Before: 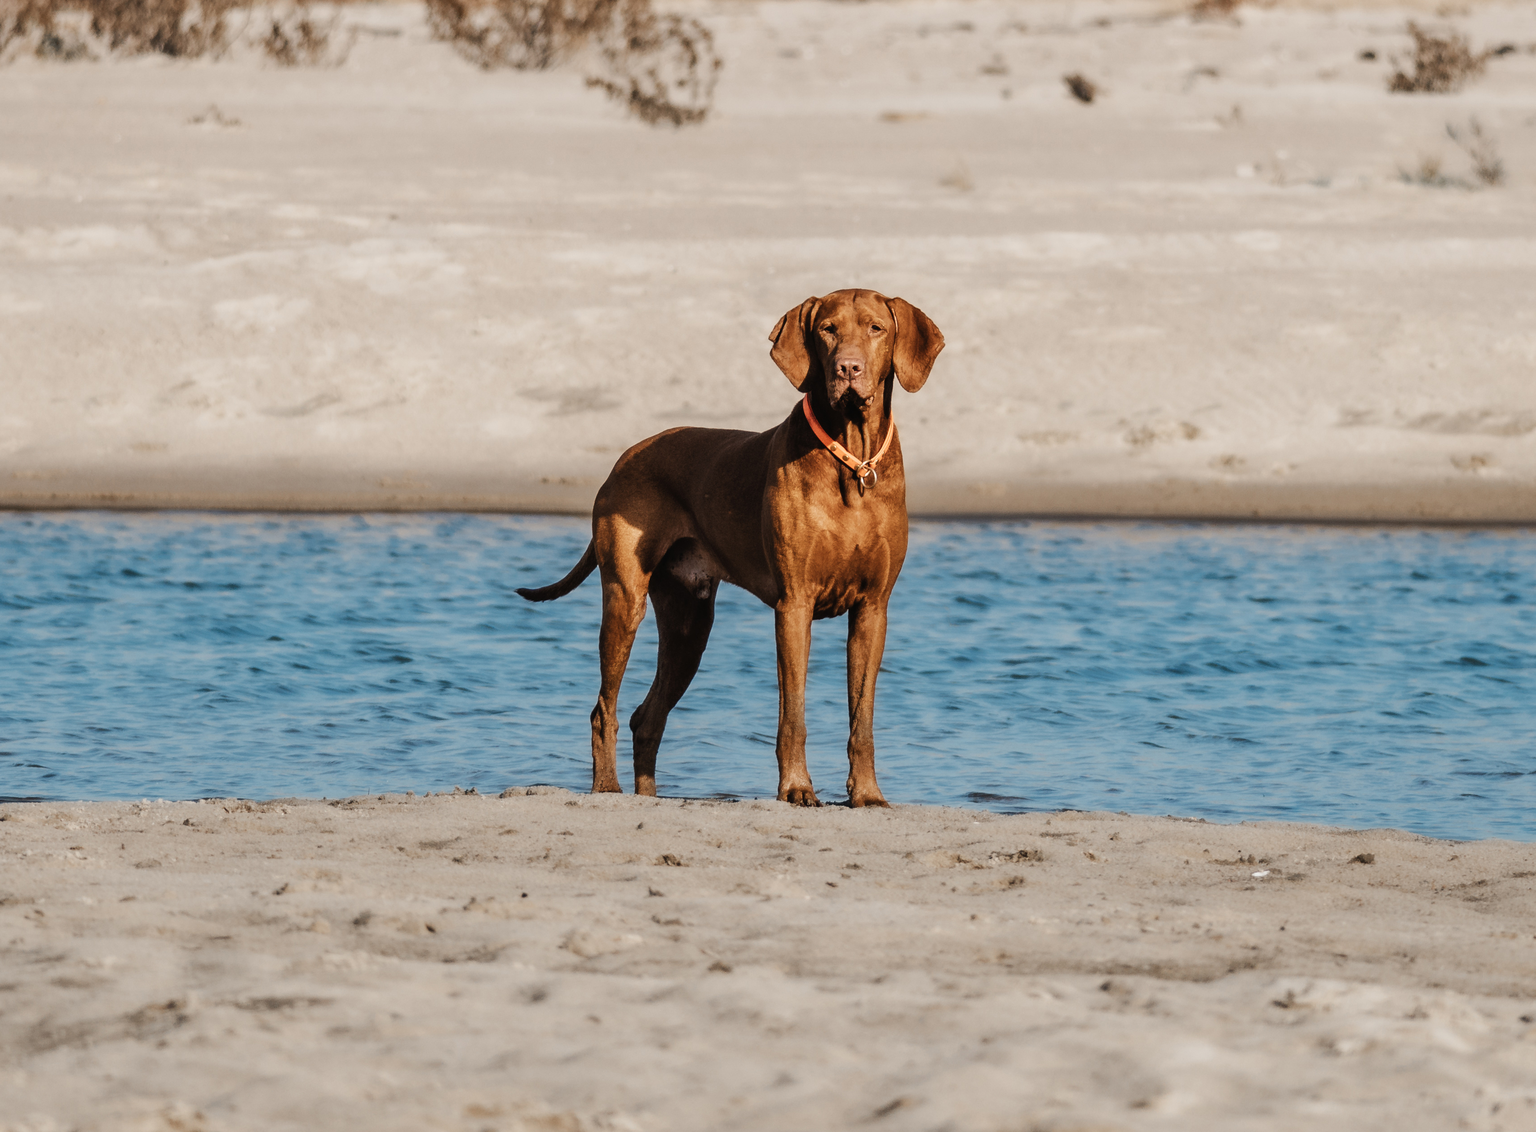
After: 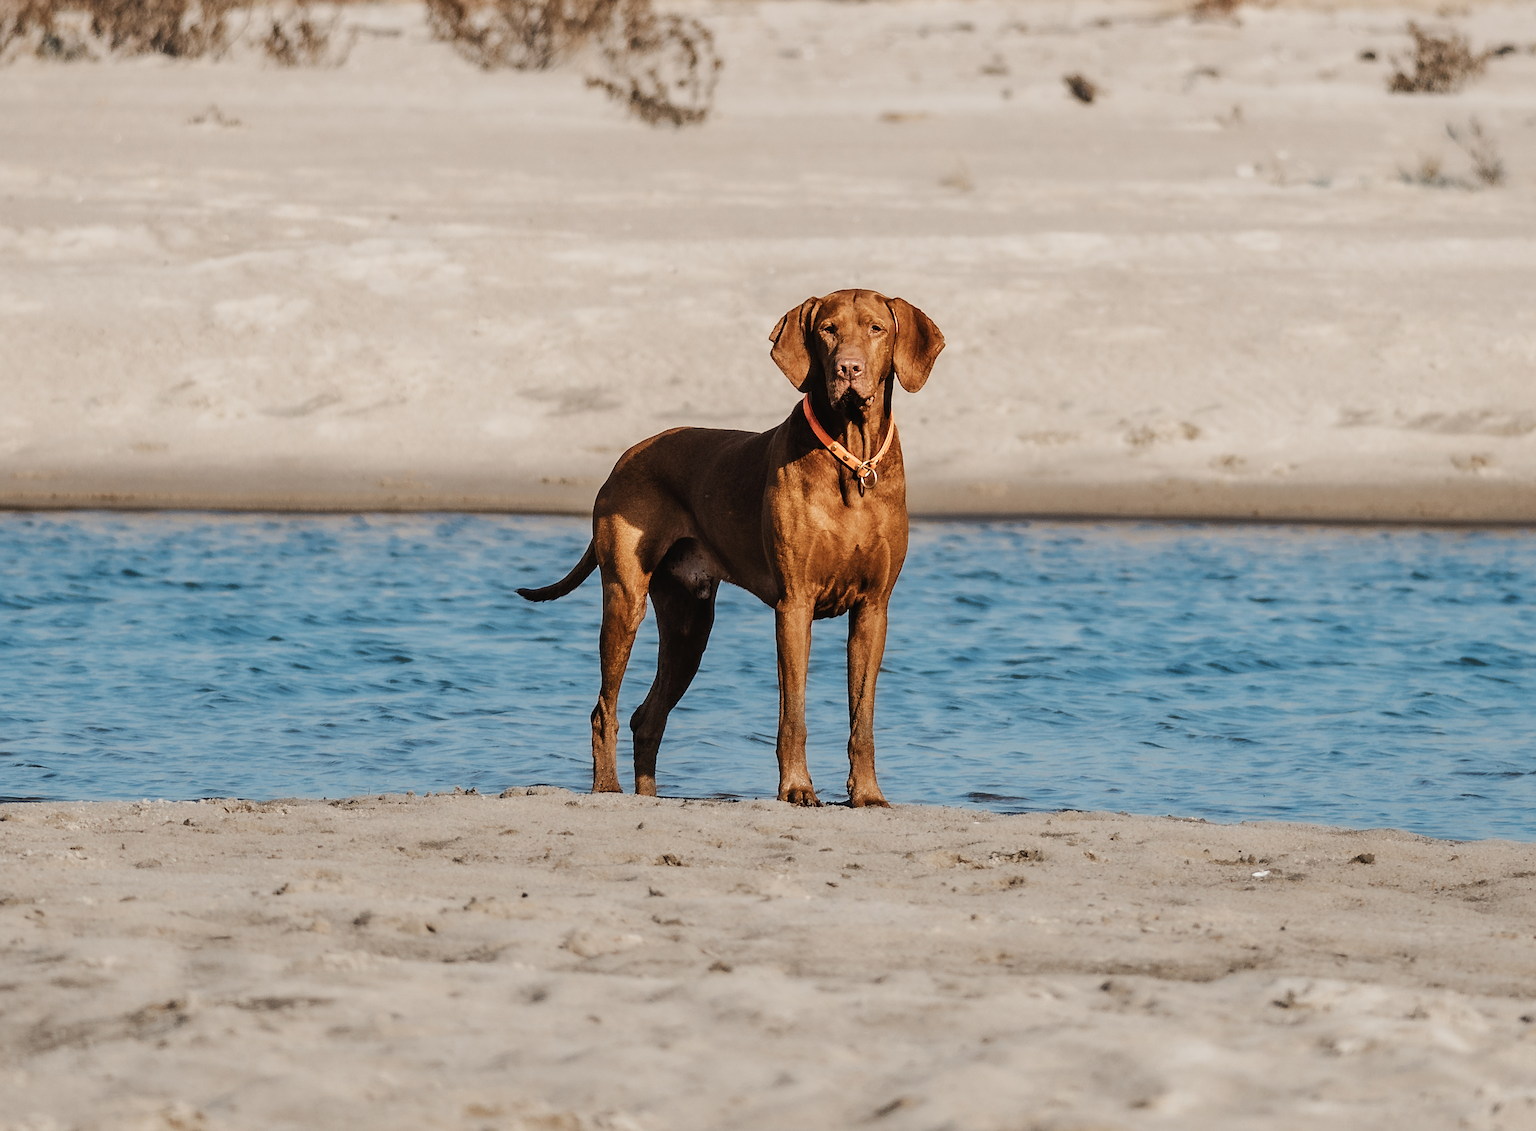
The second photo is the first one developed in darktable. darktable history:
sharpen: radius 1.922
